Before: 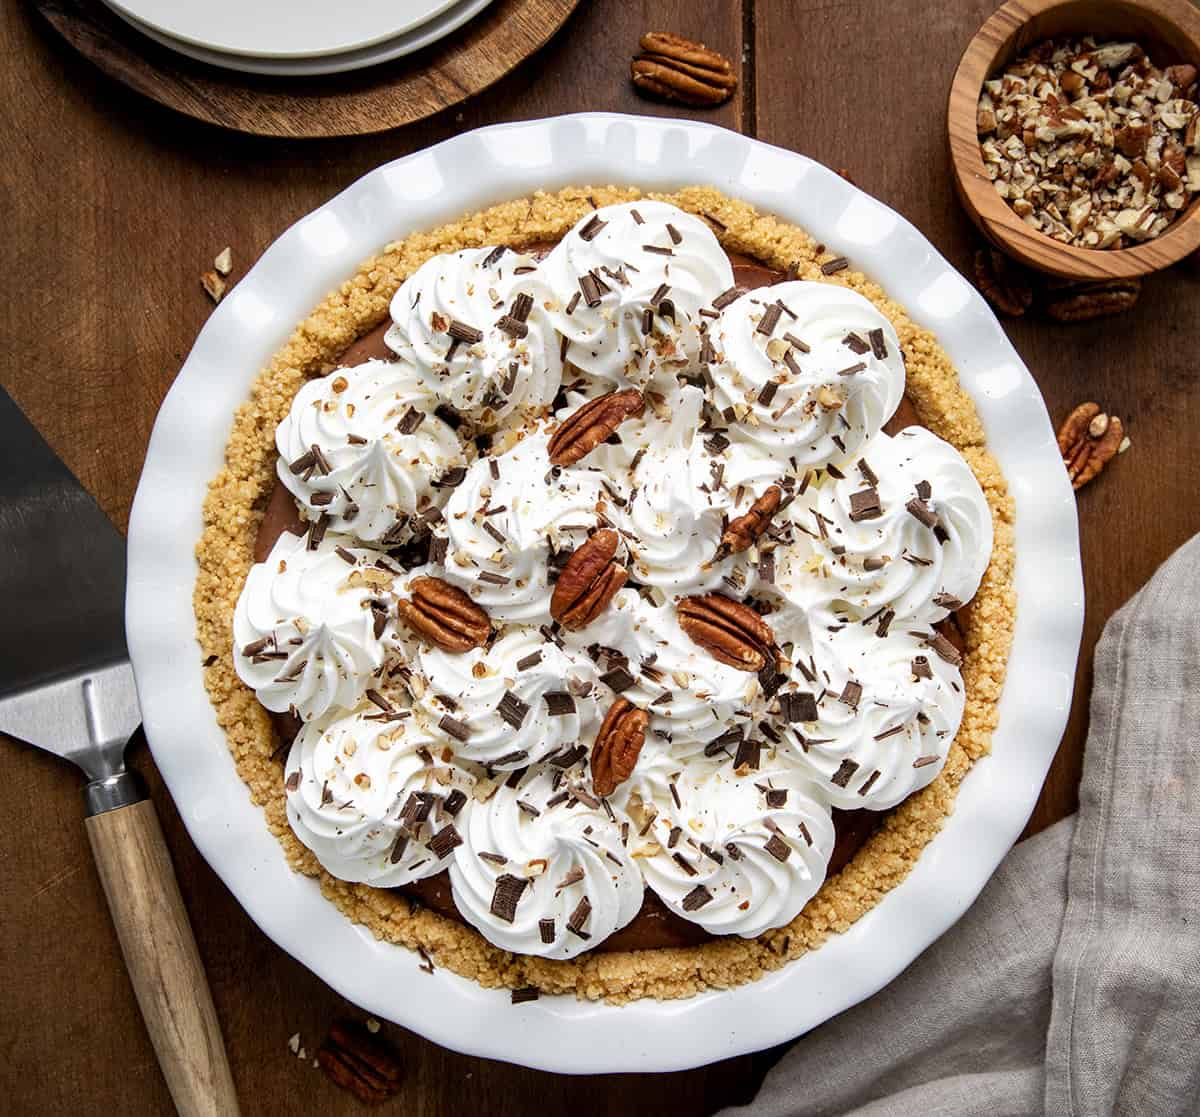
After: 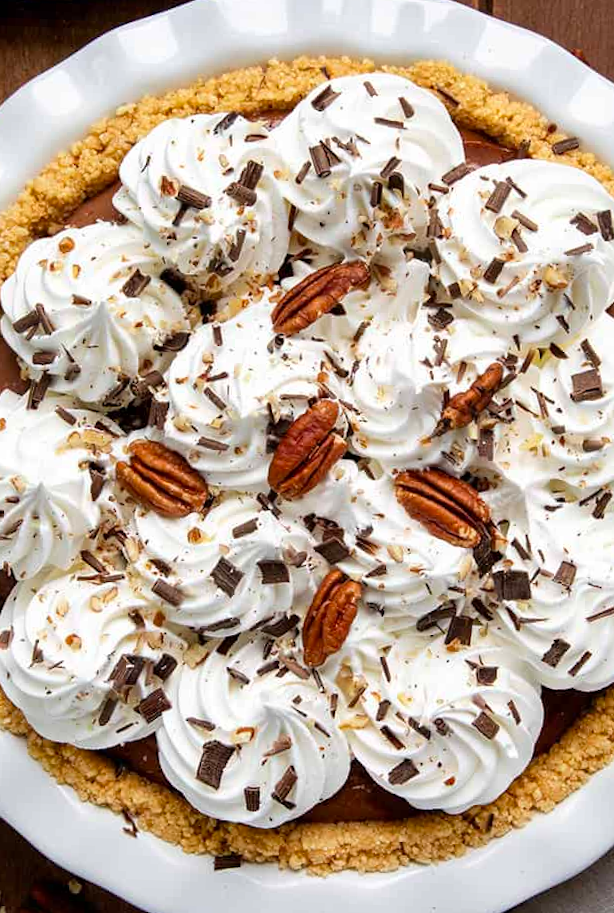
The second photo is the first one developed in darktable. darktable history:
rotate and perspective: rotation 2.27°, automatic cropping off
crop and rotate: angle 0.02°, left 24.353%, top 13.219%, right 26.156%, bottom 8.224%
